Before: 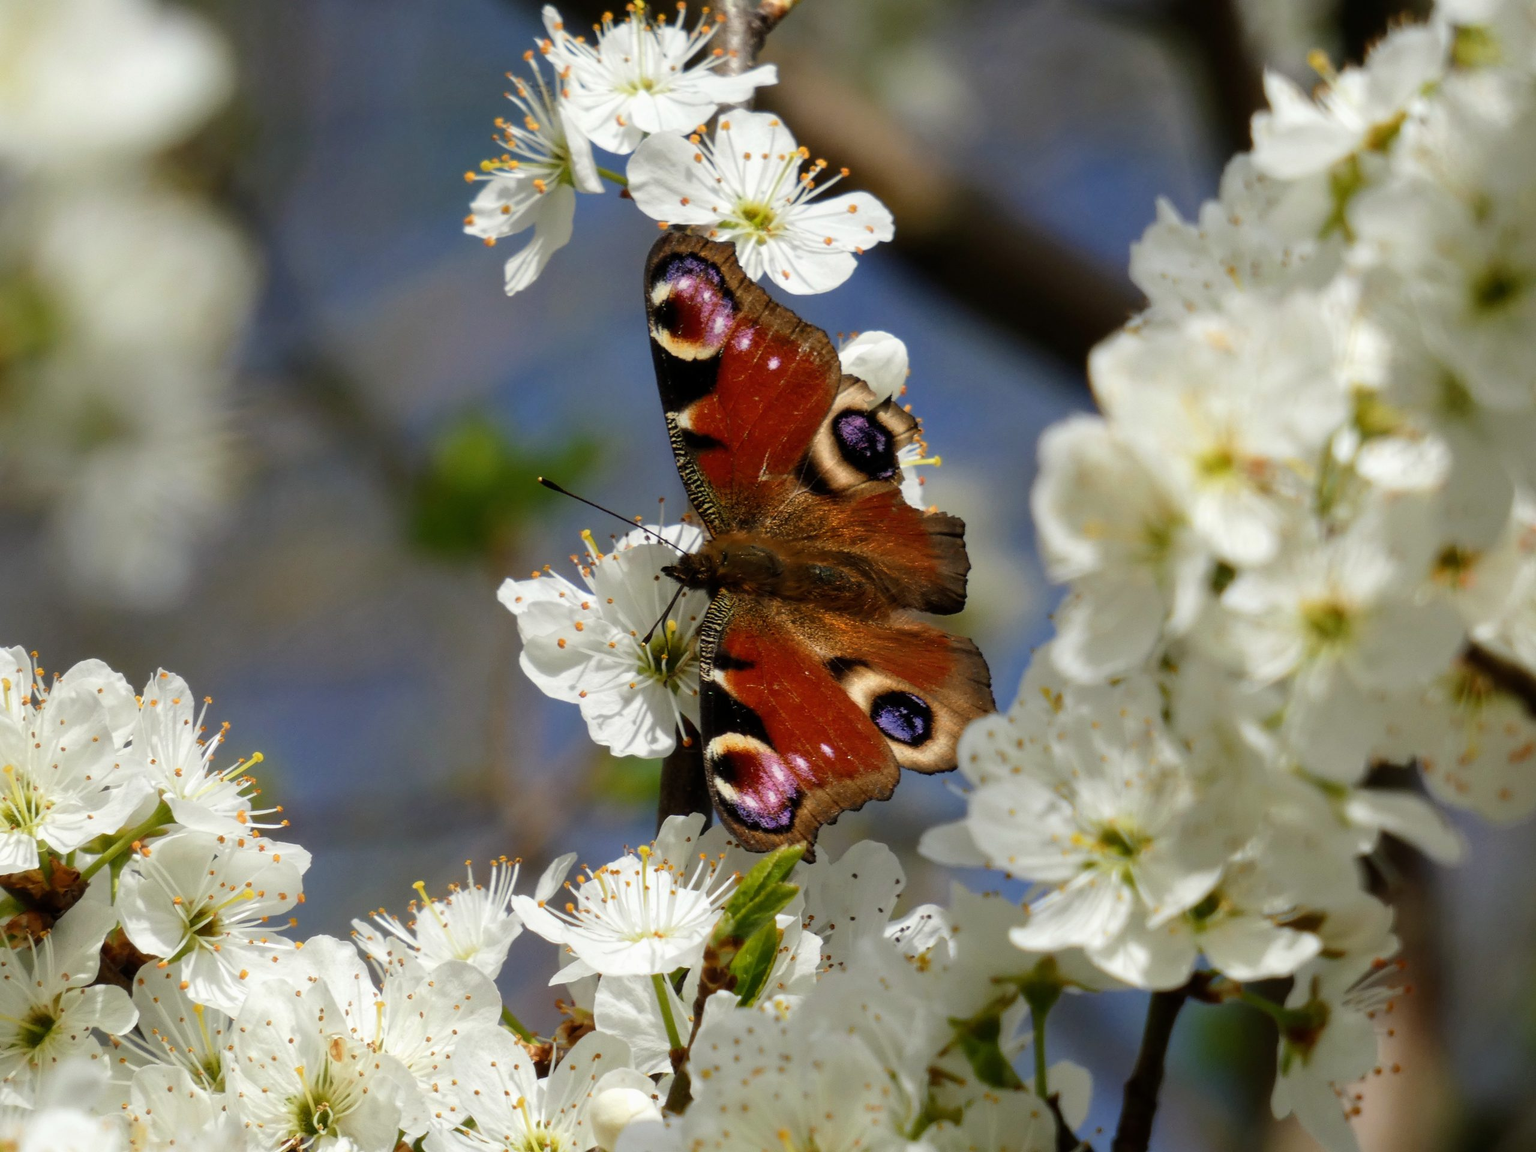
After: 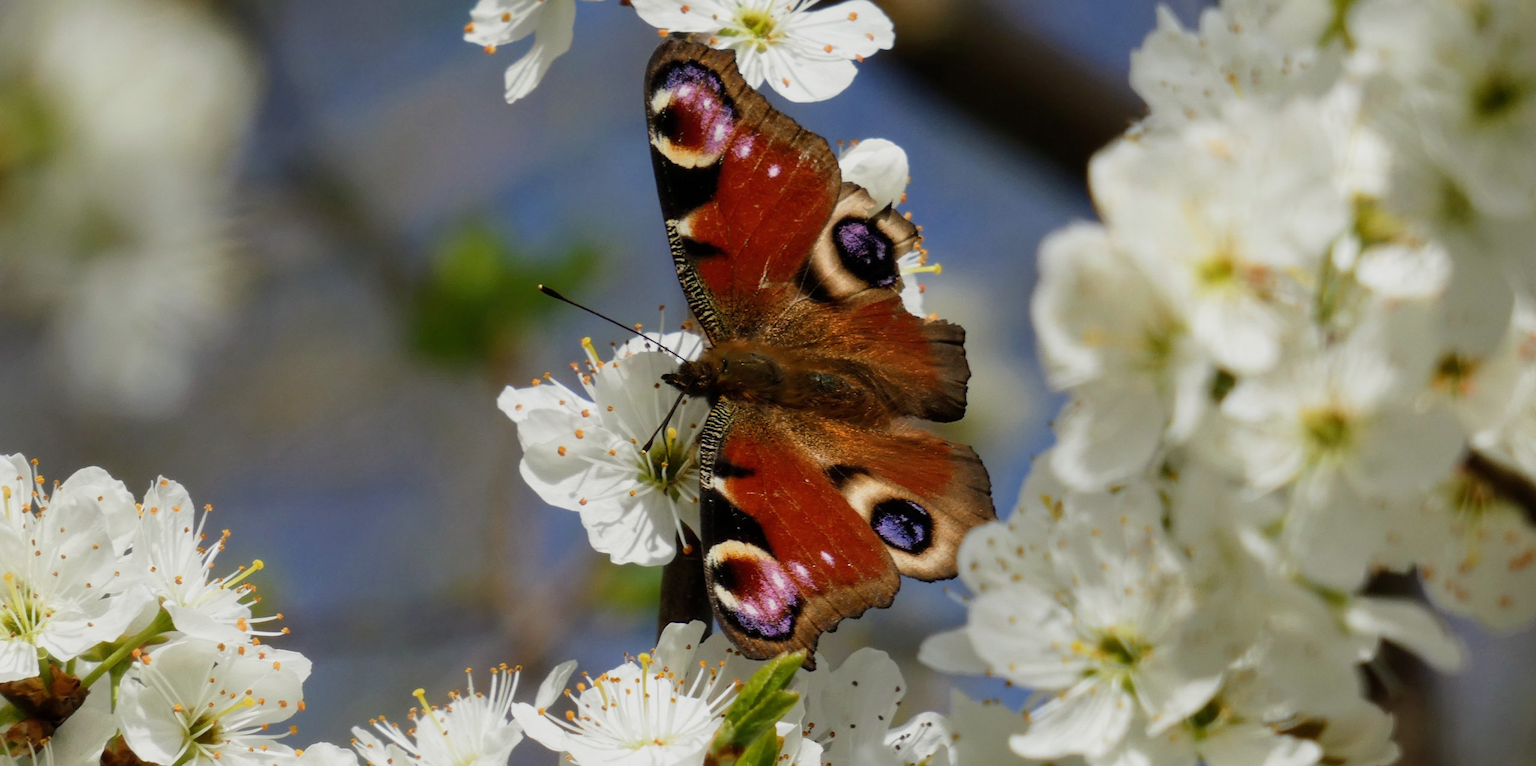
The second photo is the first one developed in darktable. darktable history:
sigmoid: contrast 1.22, skew 0.65
crop: top 16.727%, bottom 16.727%
